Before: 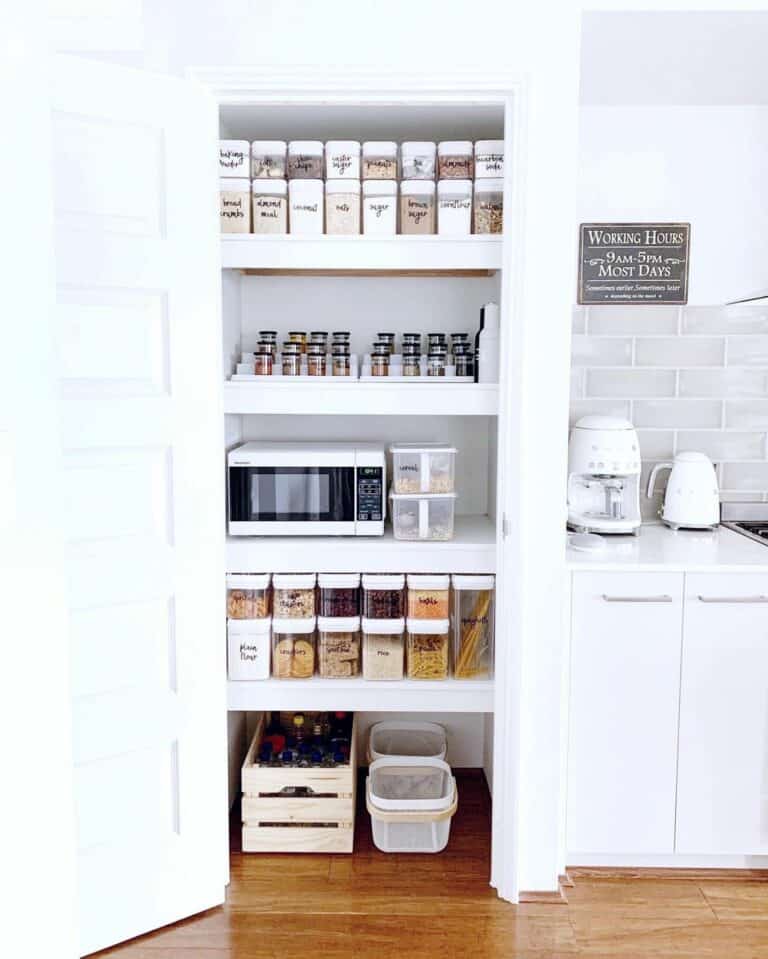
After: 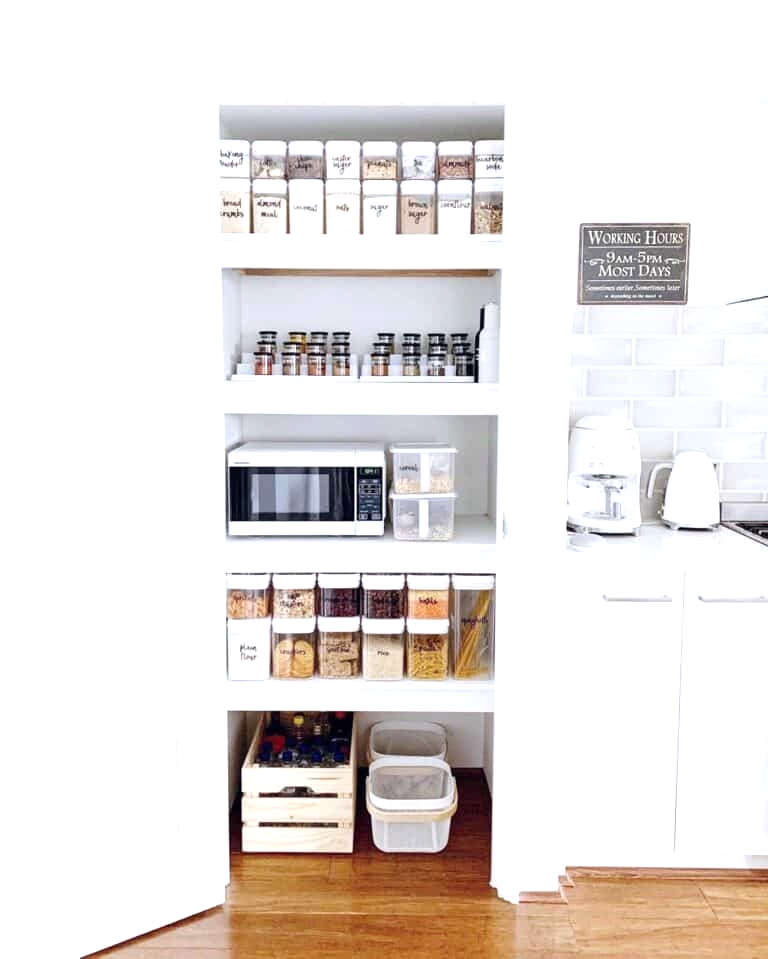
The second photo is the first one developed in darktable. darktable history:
exposure: exposure 0.403 EV, compensate exposure bias true, compensate highlight preservation false
